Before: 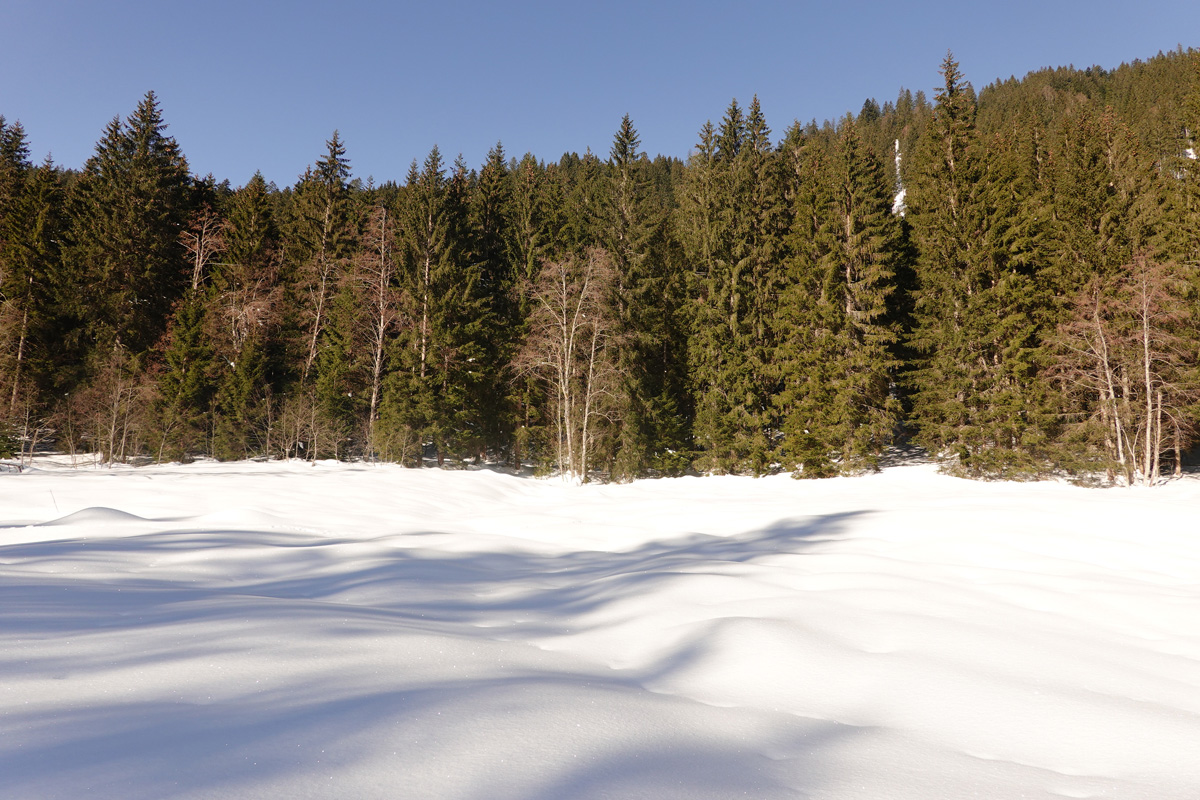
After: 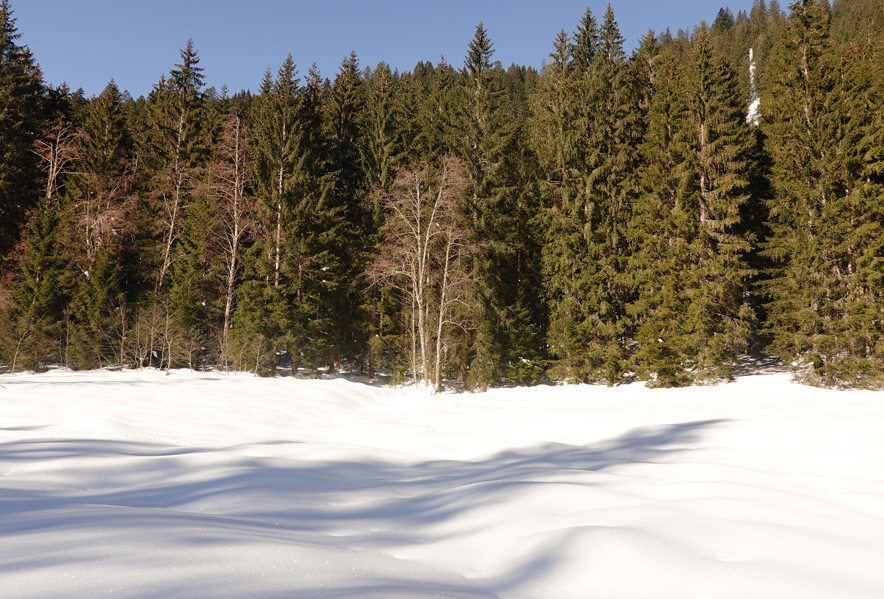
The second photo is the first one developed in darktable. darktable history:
crop and rotate: left 12.19%, top 11.44%, right 14.062%, bottom 13.676%
